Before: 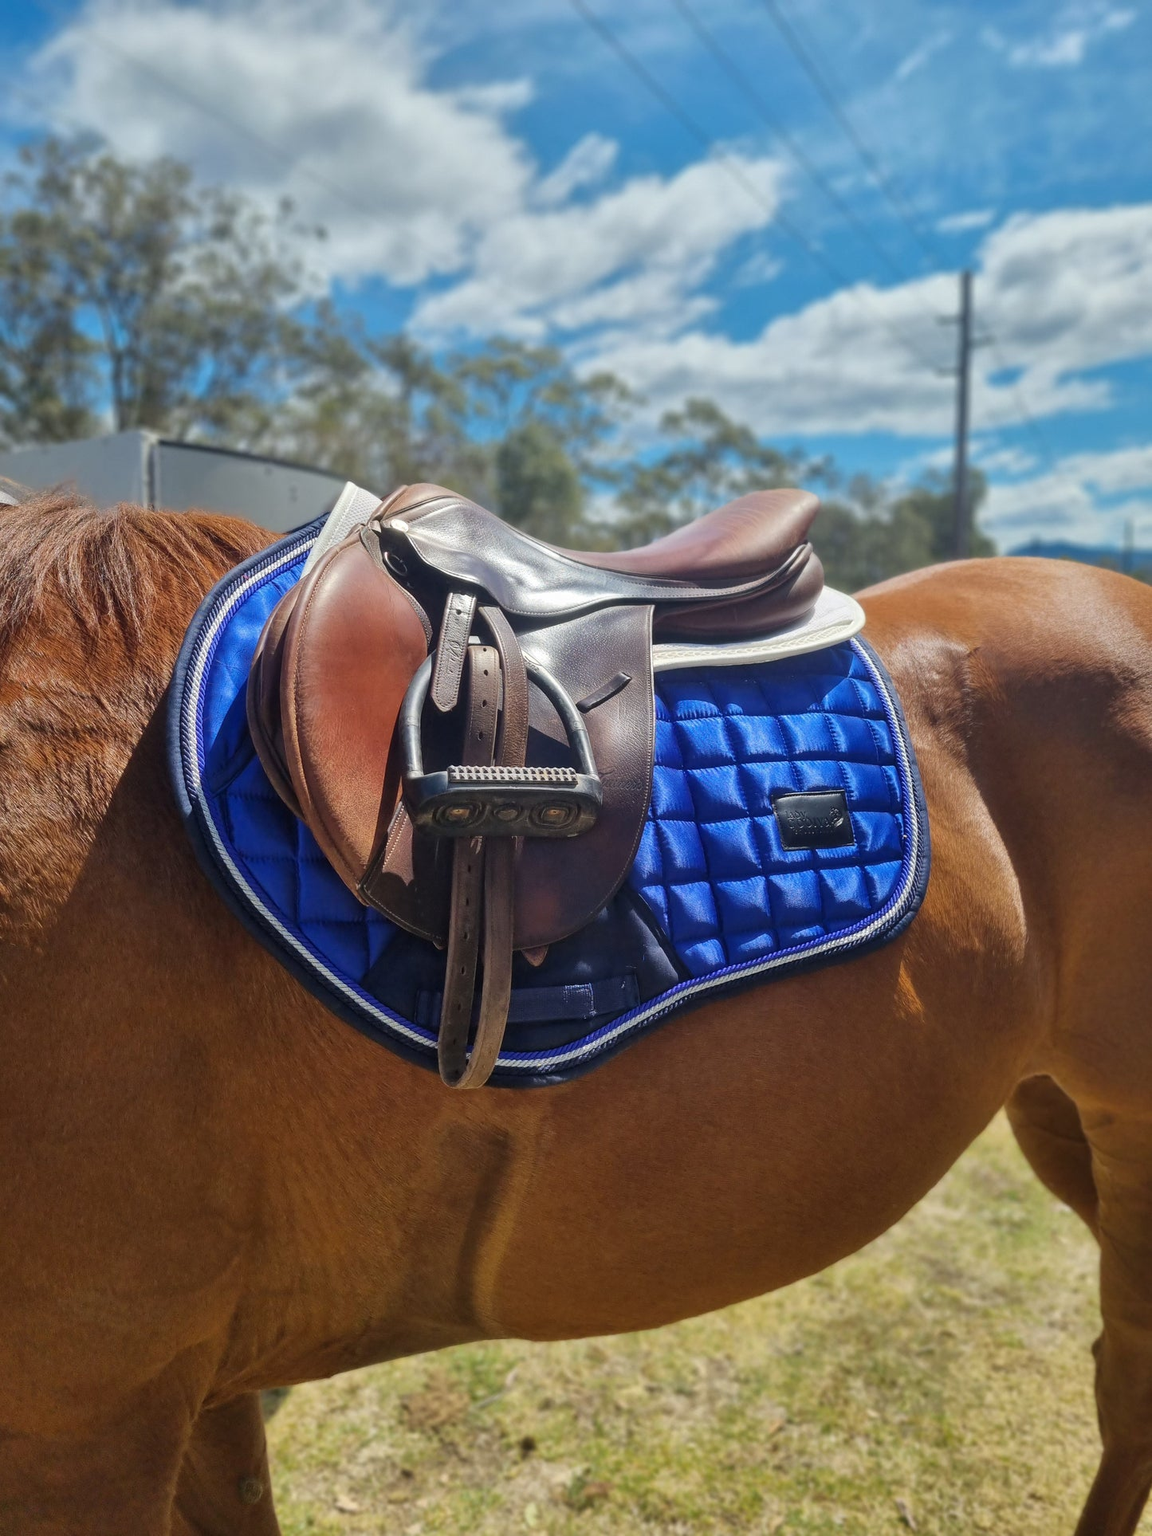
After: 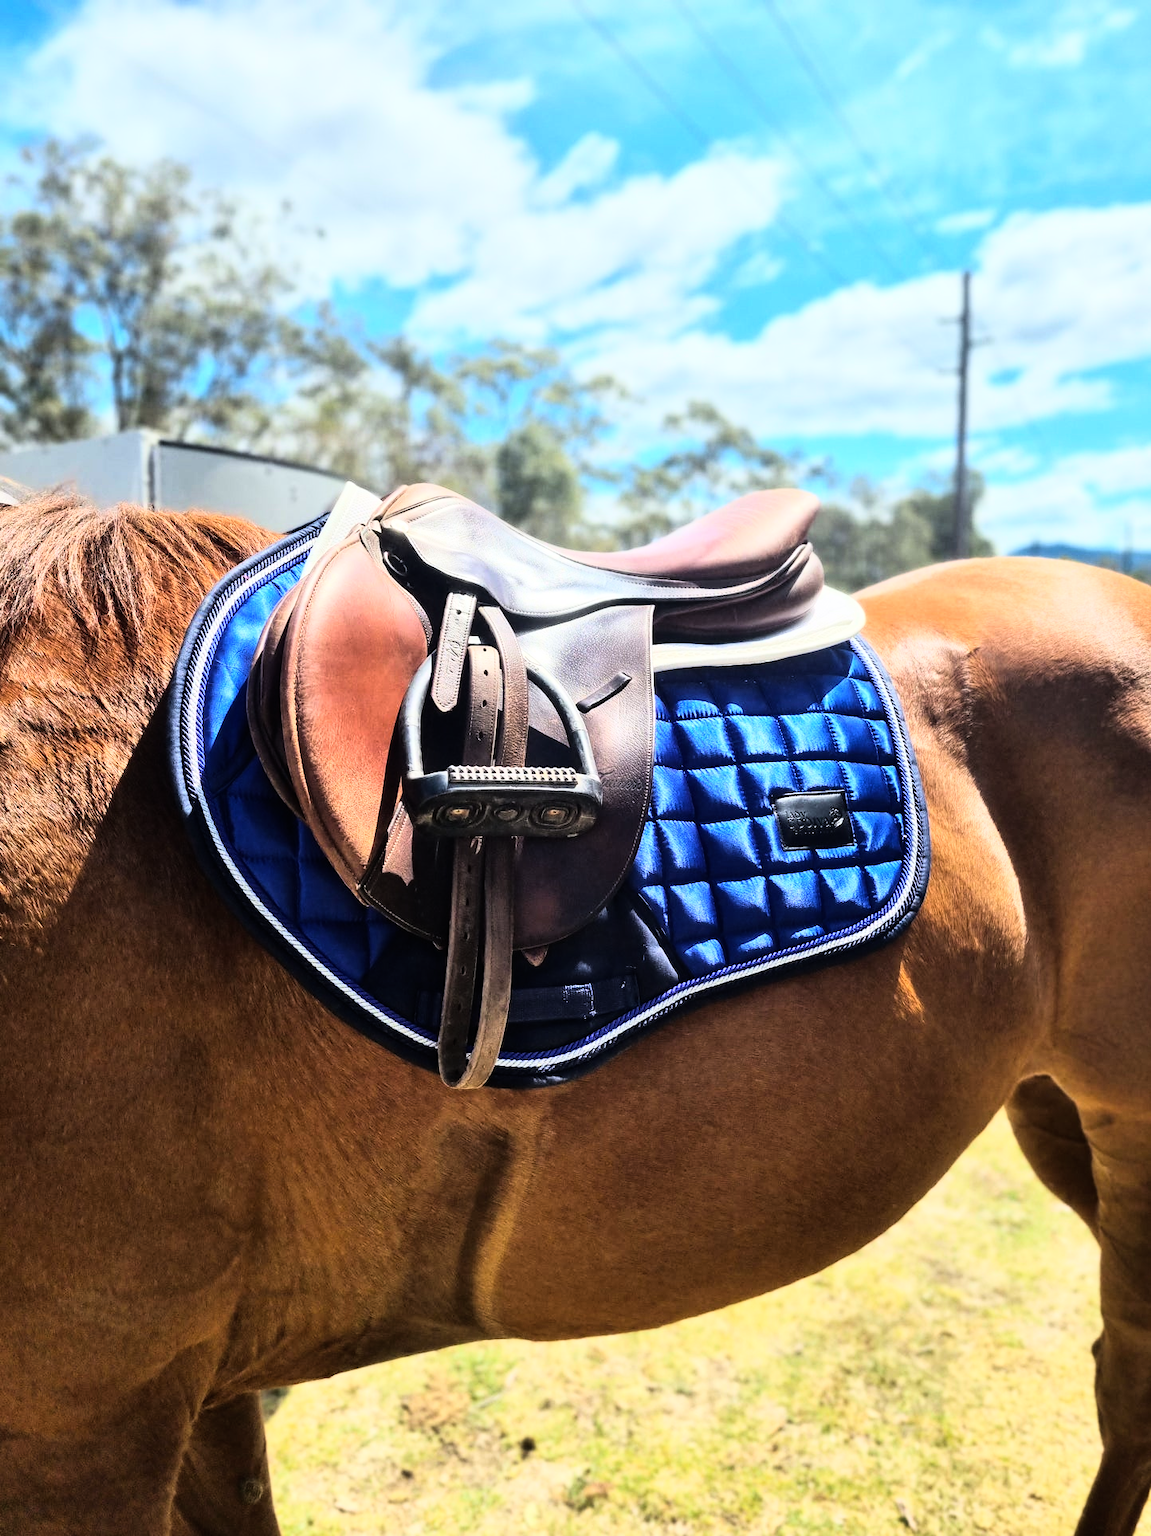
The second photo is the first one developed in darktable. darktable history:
white balance: red 1, blue 1
rgb curve: curves: ch0 [(0, 0) (0.21, 0.15) (0.24, 0.21) (0.5, 0.75) (0.75, 0.96) (0.89, 0.99) (1, 1)]; ch1 [(0, 0.02) (0.21, 0.13) (0.25, 0.2) (0.5, 0.67) (0.75, 0.9) (0.89, 0.97) (1, 1)]; ch2 [(0, 0.02) (0.21, 0.13) (0.25, 0.2) (0.5, 0.67) (0.75, 0.9) (0.89, 0.97) (1, 1)], compensate middle gray true
